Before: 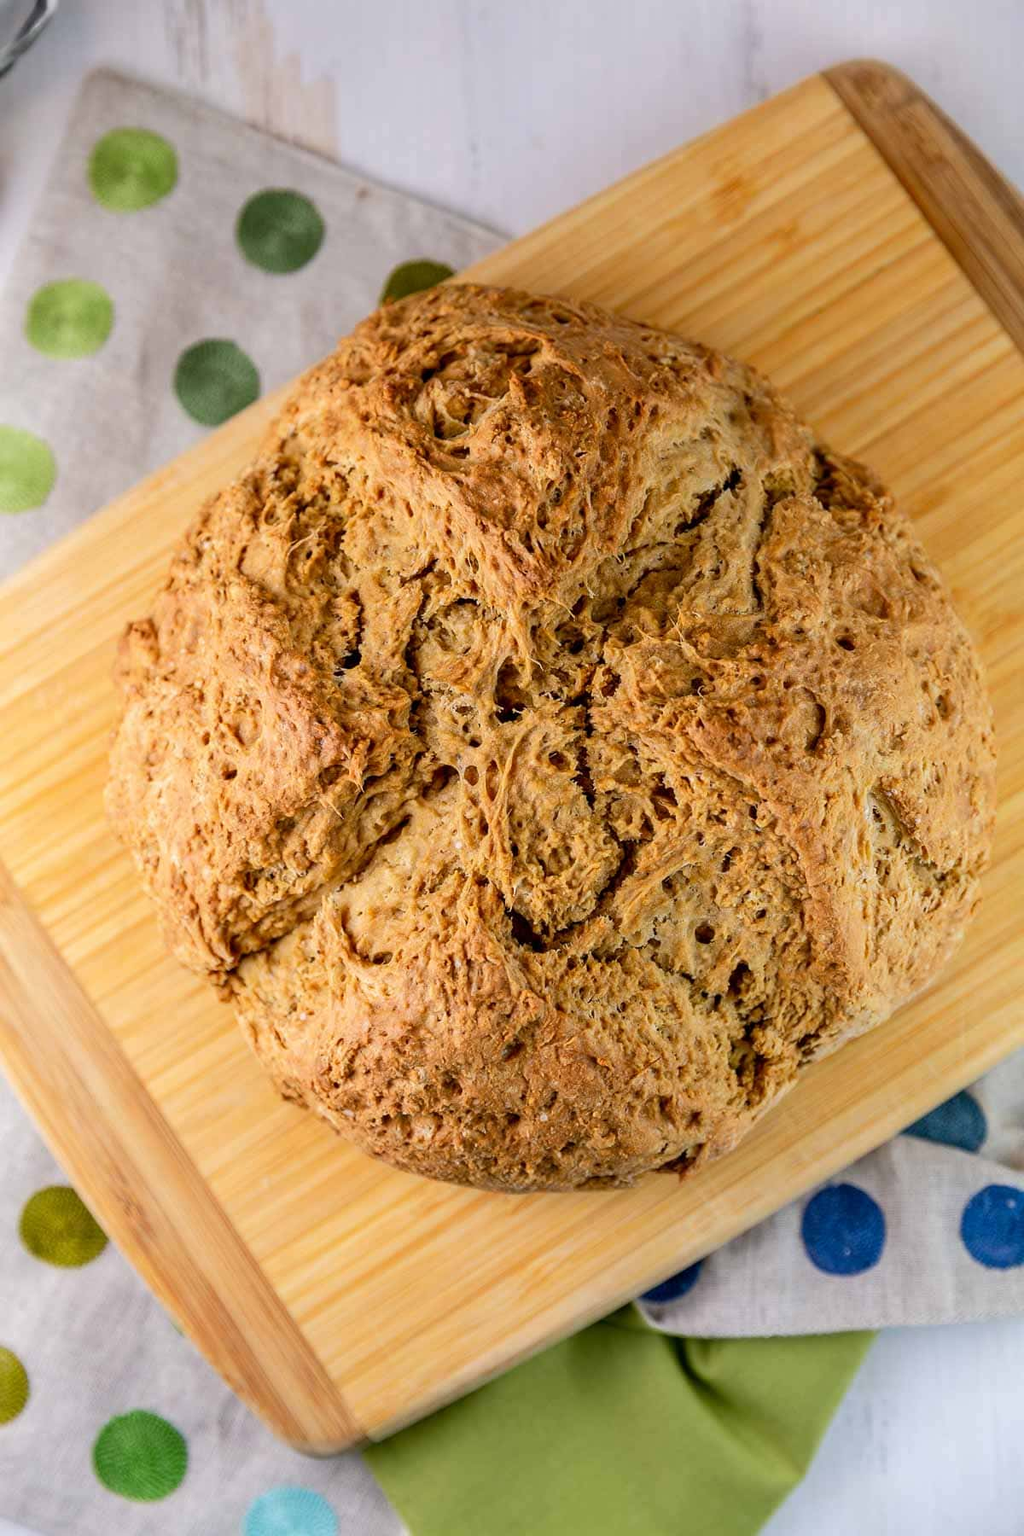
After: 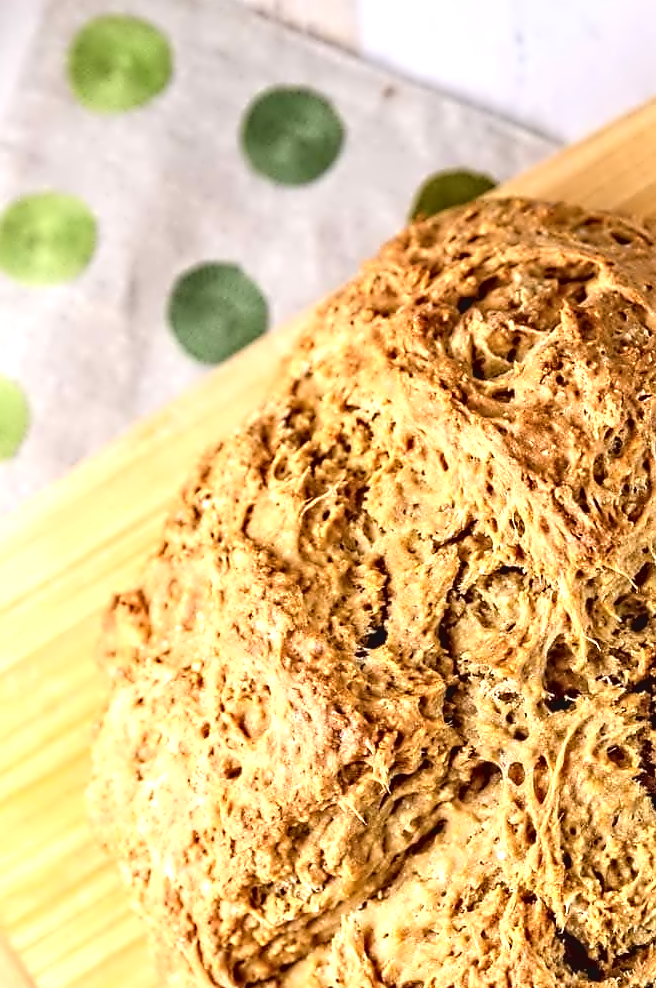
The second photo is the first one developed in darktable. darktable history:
contrast equalizer: octaves 7, y [[0.5, 0.542, 0.583, 0.625, 0.667, 0.708], [0.5 ×6], [0.5 ×6], [0, 0.033, 0.067, 0.1, 0.133, 0.167], [0, 0.05, 0.1, 0.15, 0.2, 0.25]]
crop and rotate: left 3.047%, top 7.509%, right 42.236%, bottom 37.598%
contrast brightness saturation: contrast -0.1, saturation -0.1
exposure: black level correction 0.001, exposure 0.955 EV, compensate exposure bias true, compensate highlight preservation false
